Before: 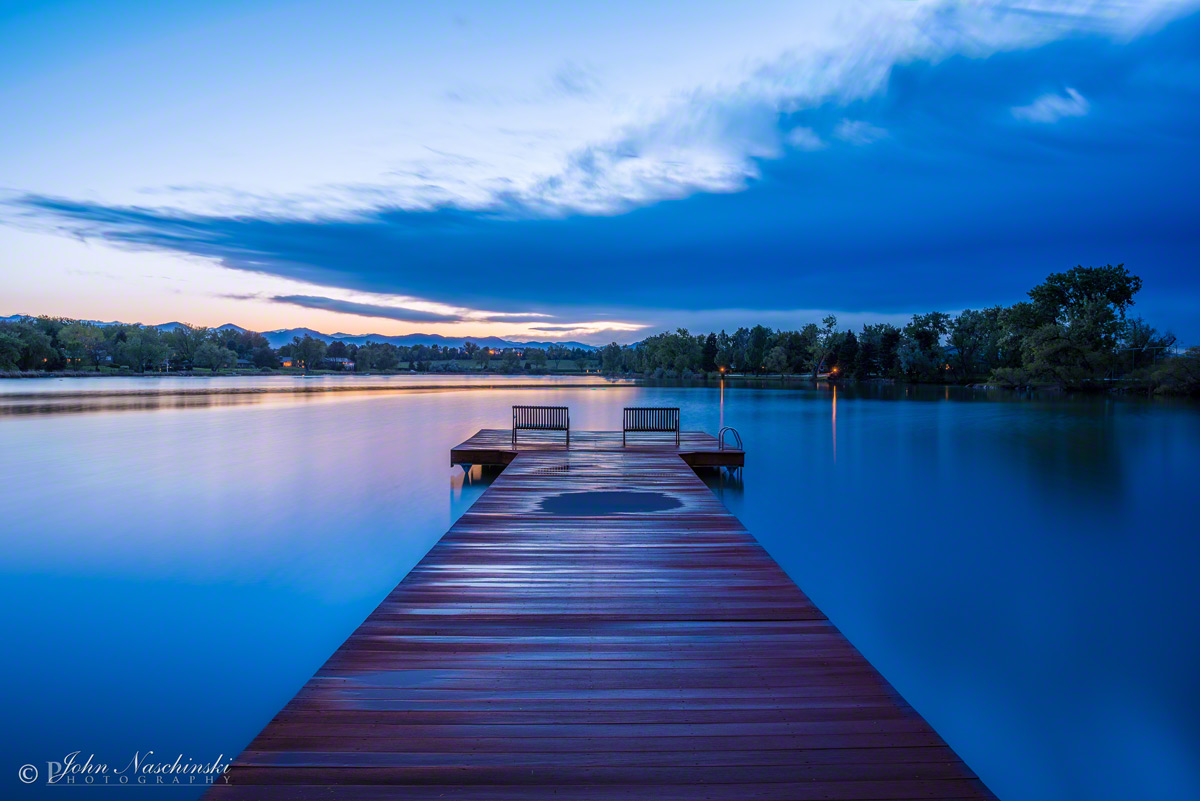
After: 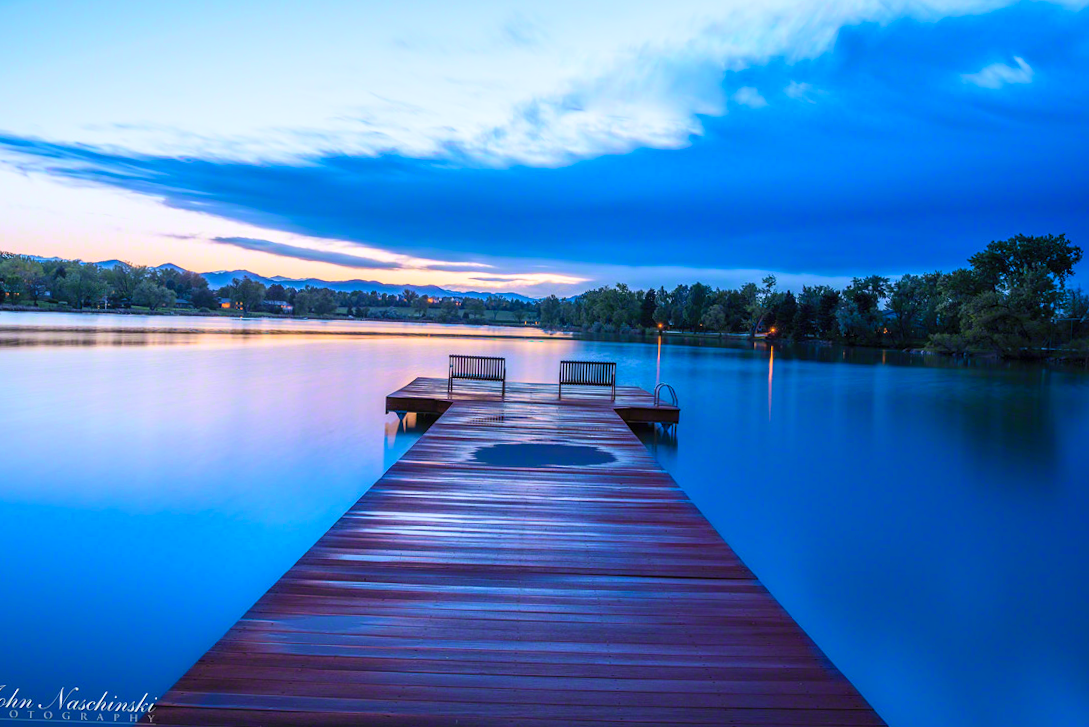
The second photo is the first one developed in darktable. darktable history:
contrast brightness saturation: contrast 0.199, brightness 0.163, saturation 0.222
crop and rotate: angle -1.96°, left 3.072%, top 3.77%, right 1.499%, bottom 0.774%
